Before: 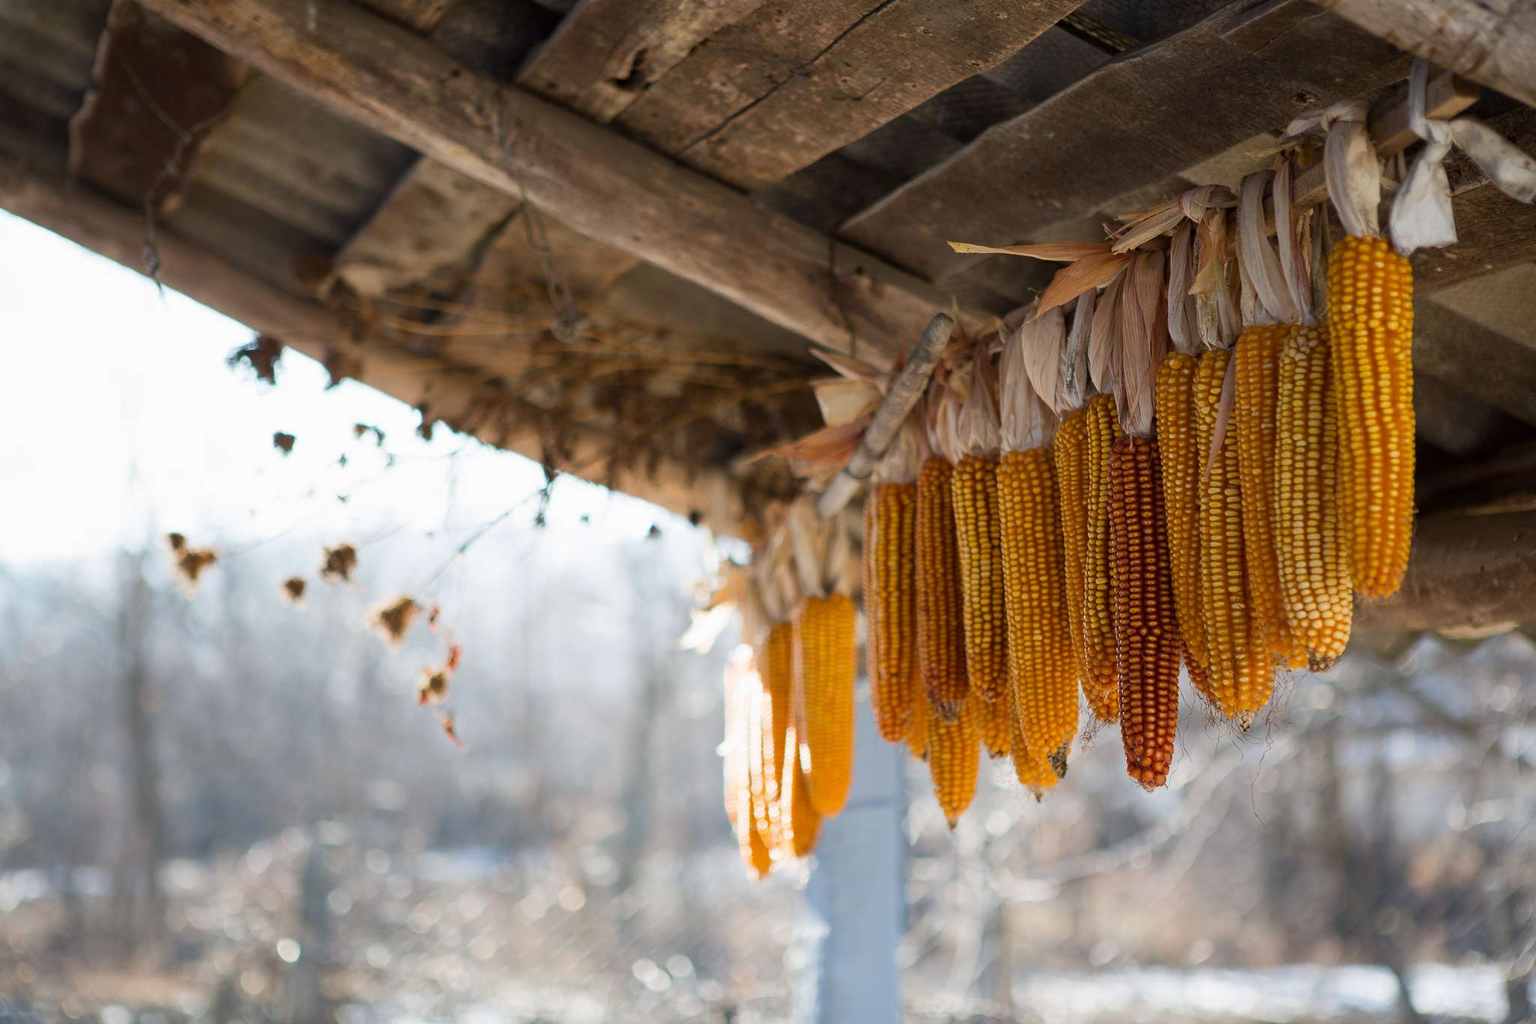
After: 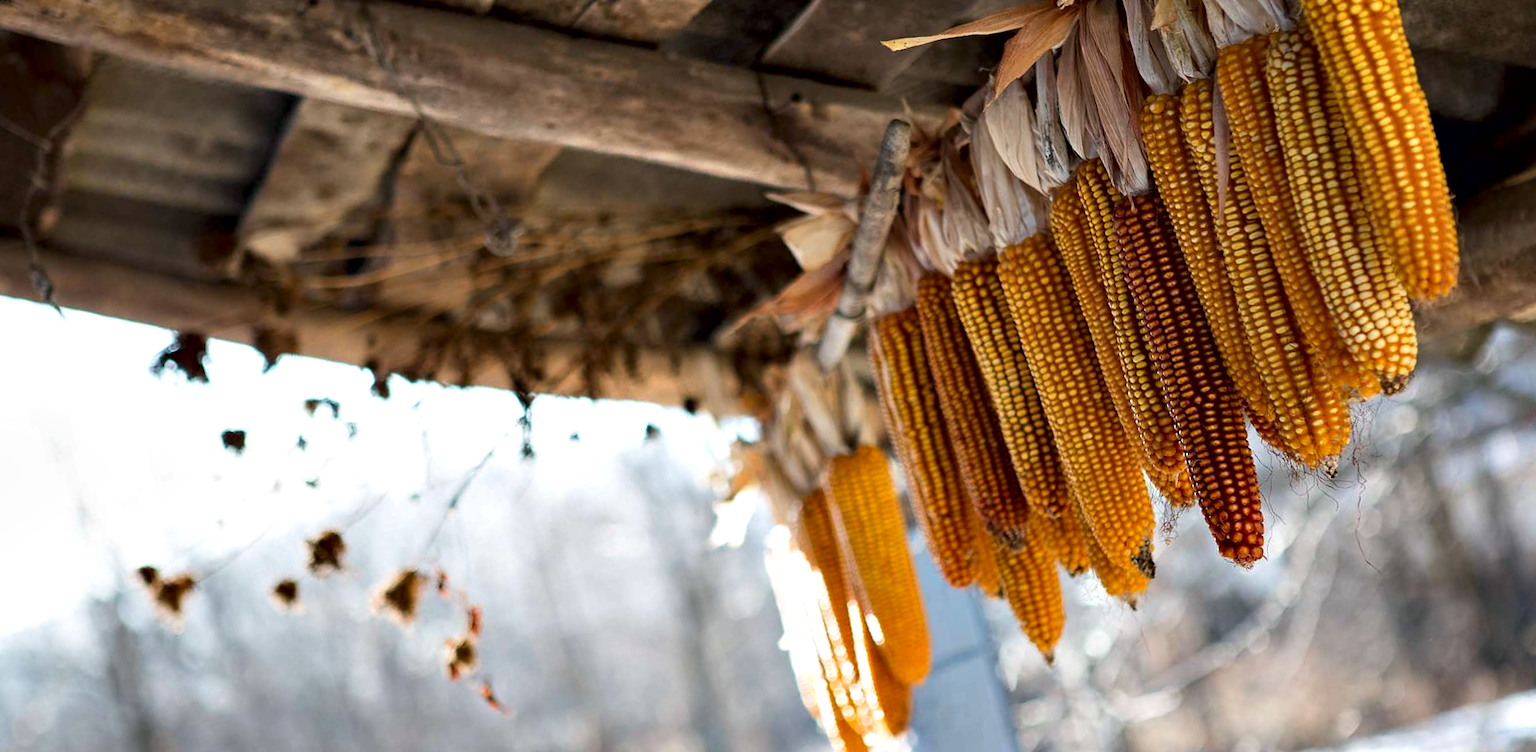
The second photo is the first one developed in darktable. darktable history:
rotate and perspective: rotation -14.8°, crop left 0.1, crop right 0.903, crop top 0.25, crop bottom 0.748
contrast equalizer: octaves 7, y [[0.6 ×6], [0.55 ×6], [0 ×6], [0 ×6], [0 ×6]]
local contrast: mode bilateral grid, contrast 15, coarseness 36, detail 105%, midtone range 0.2
